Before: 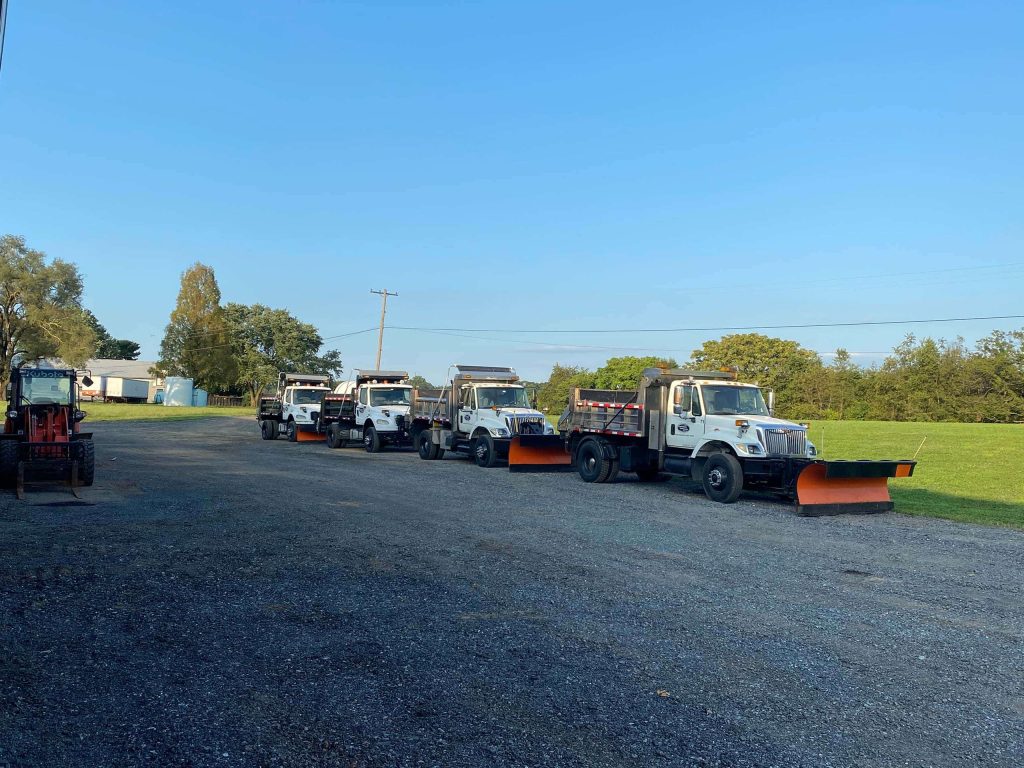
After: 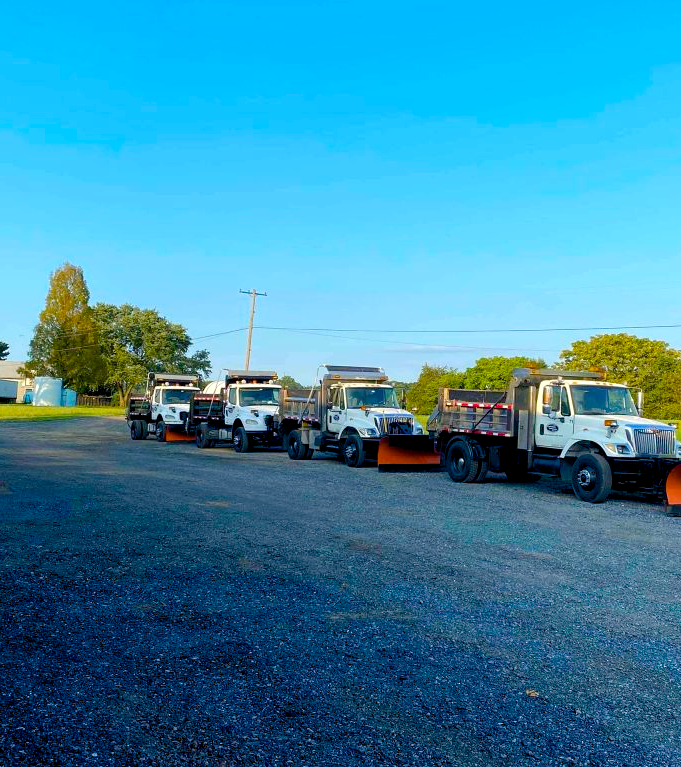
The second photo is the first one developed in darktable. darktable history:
color balance rgb: global offset › luminance -0.498%, perceptual saturation grading › global saturation 35.081%, perceptual saturation grading › highlights -29.837%, perceptual saturation grading › shadows 35.737%, global vibrance 41.966%
exposure: exposure 0.202 EV, compensate highlight preservation false
crop and rotate: left 12.815%, right 20.634%
